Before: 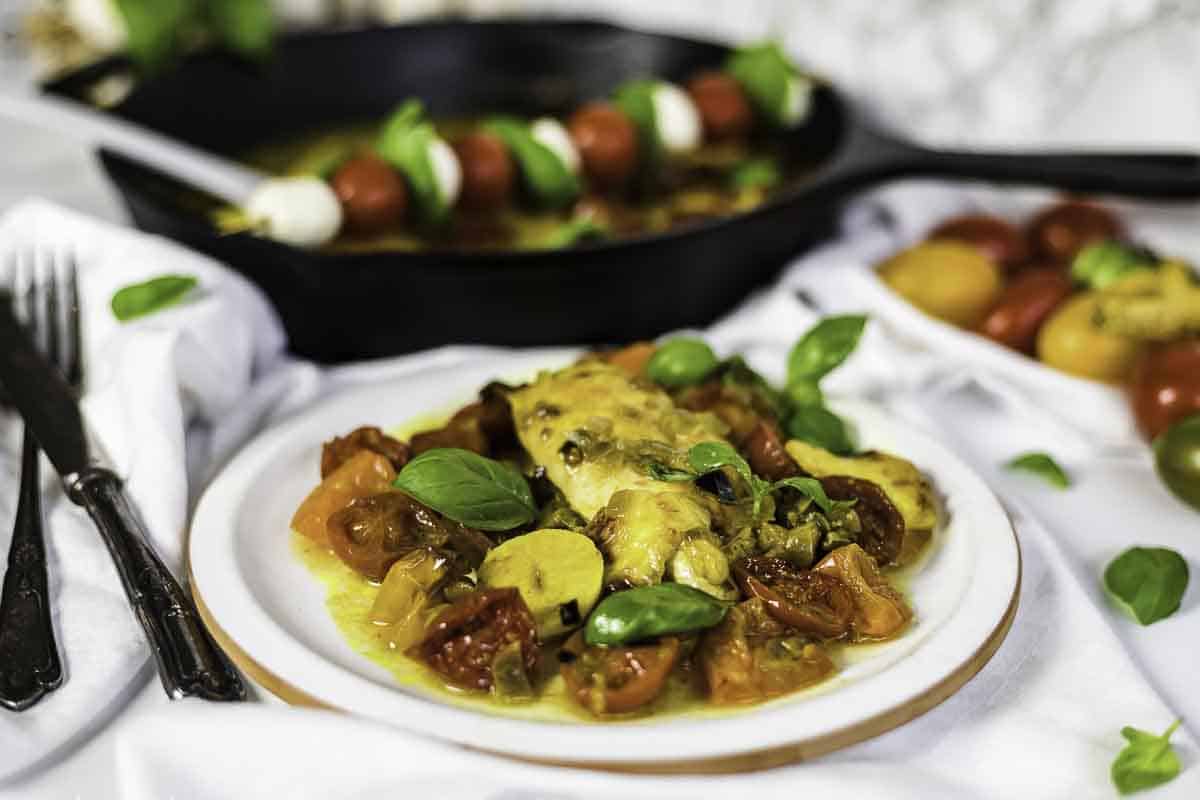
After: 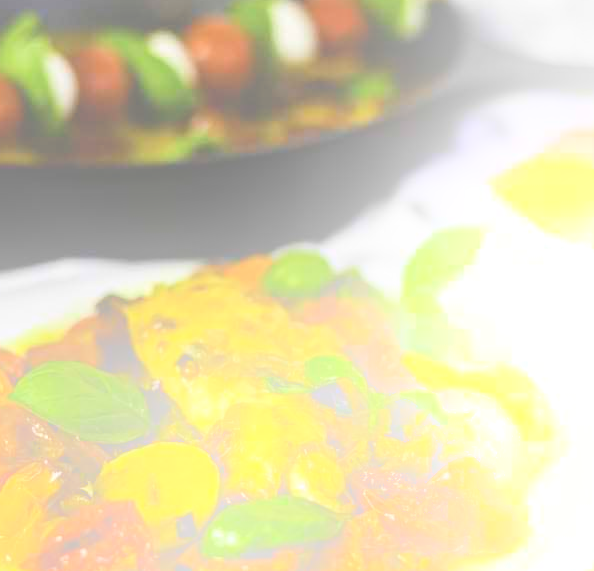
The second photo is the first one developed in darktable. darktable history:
crop: left 32.075%, top 10.976%, right 18.355%, bottom 17.596%
bloom: size 25%, threshold 5%, strength 90%
